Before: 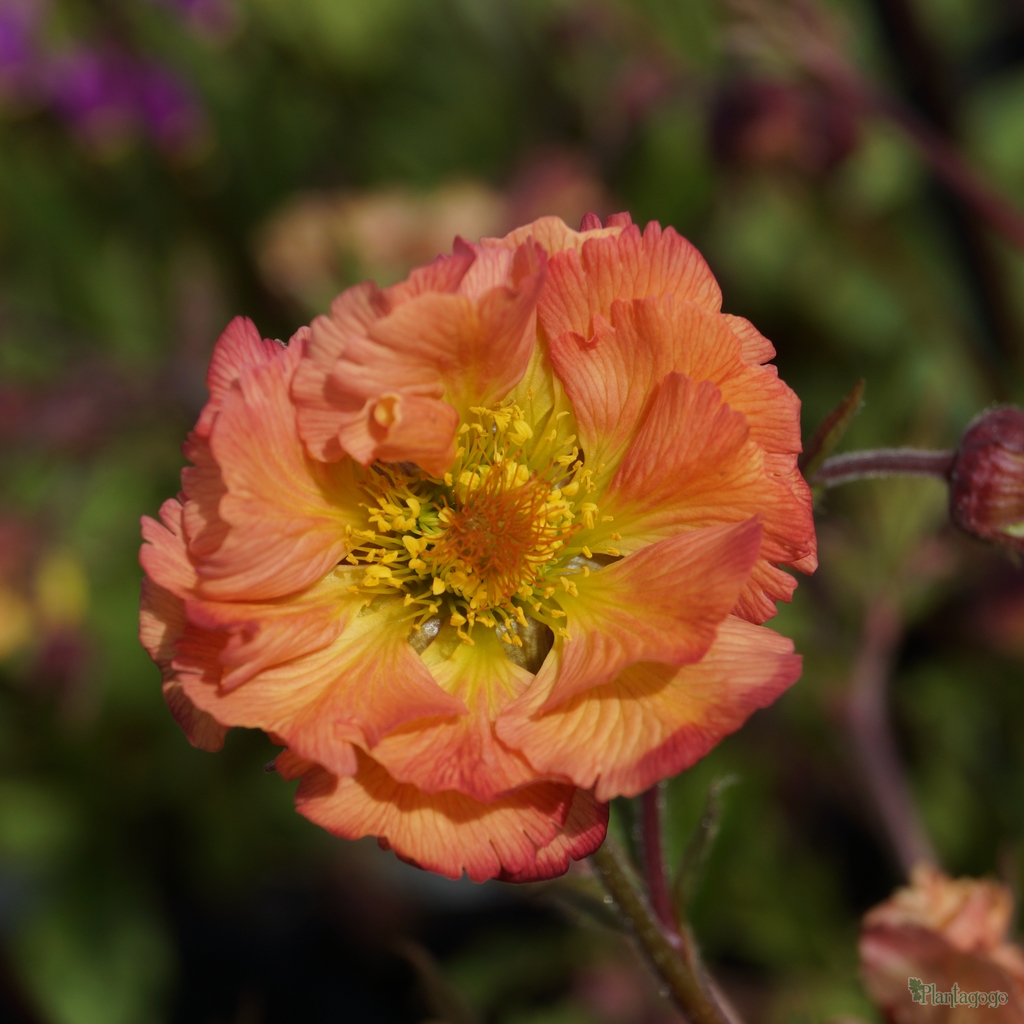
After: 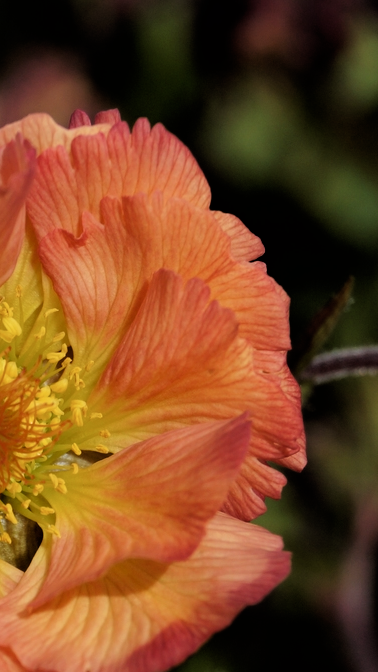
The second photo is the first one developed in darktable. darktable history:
filmic rgb: black relative exposure -3.72 EV, white relative exposure 2.77 EV, dynamic range scaling -5.32%, hardness 3.03
crop and rotate: left 49.936%, top 10.094%, right 13.136%, bottom 24.256%
